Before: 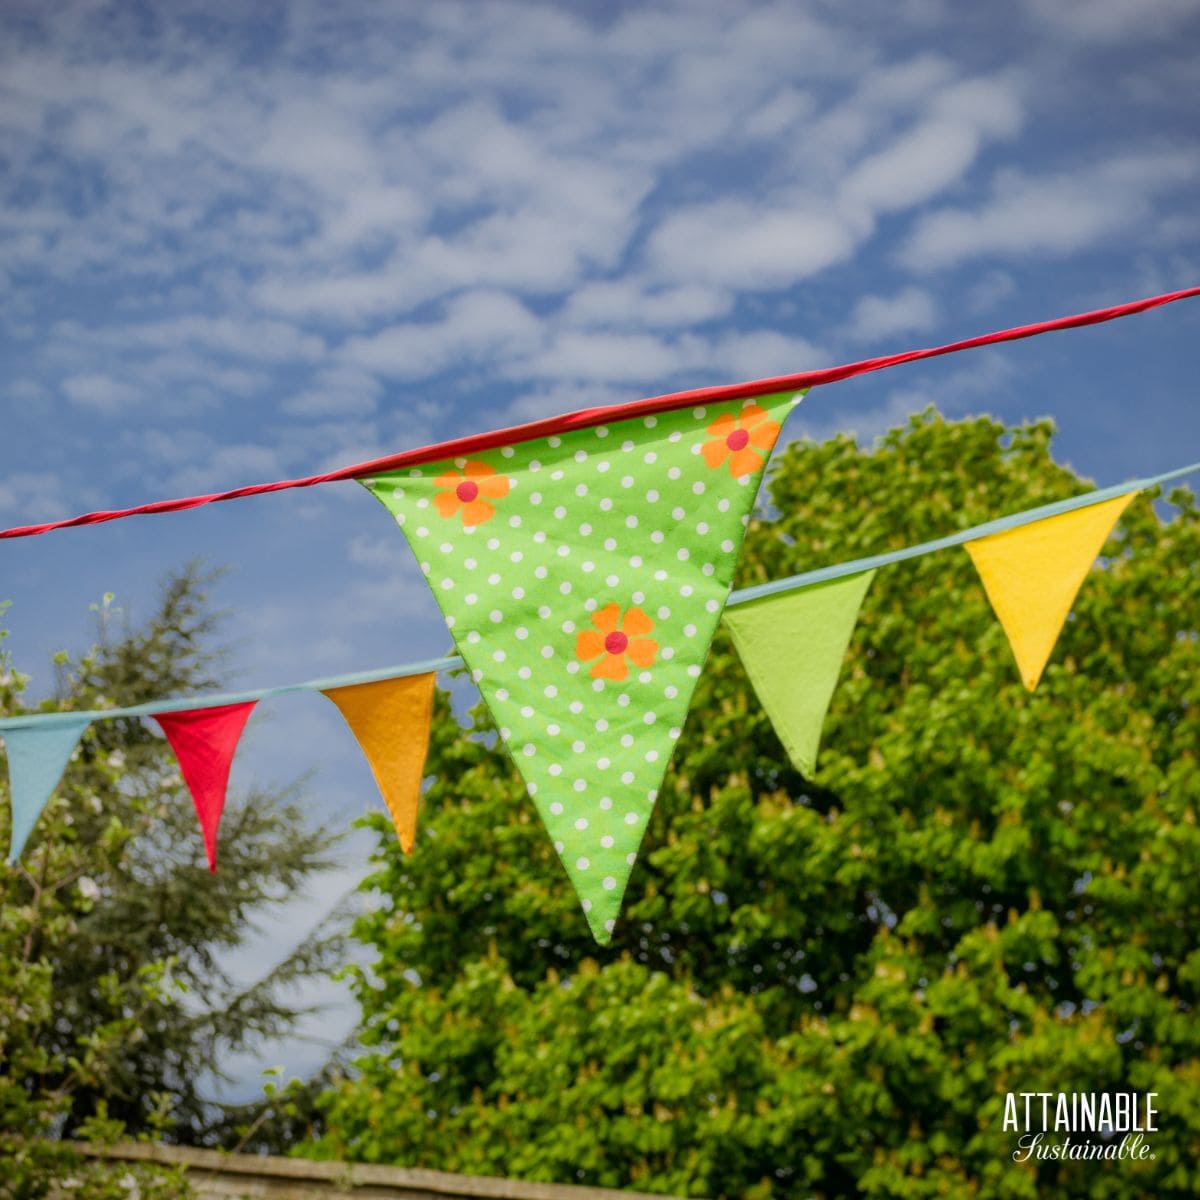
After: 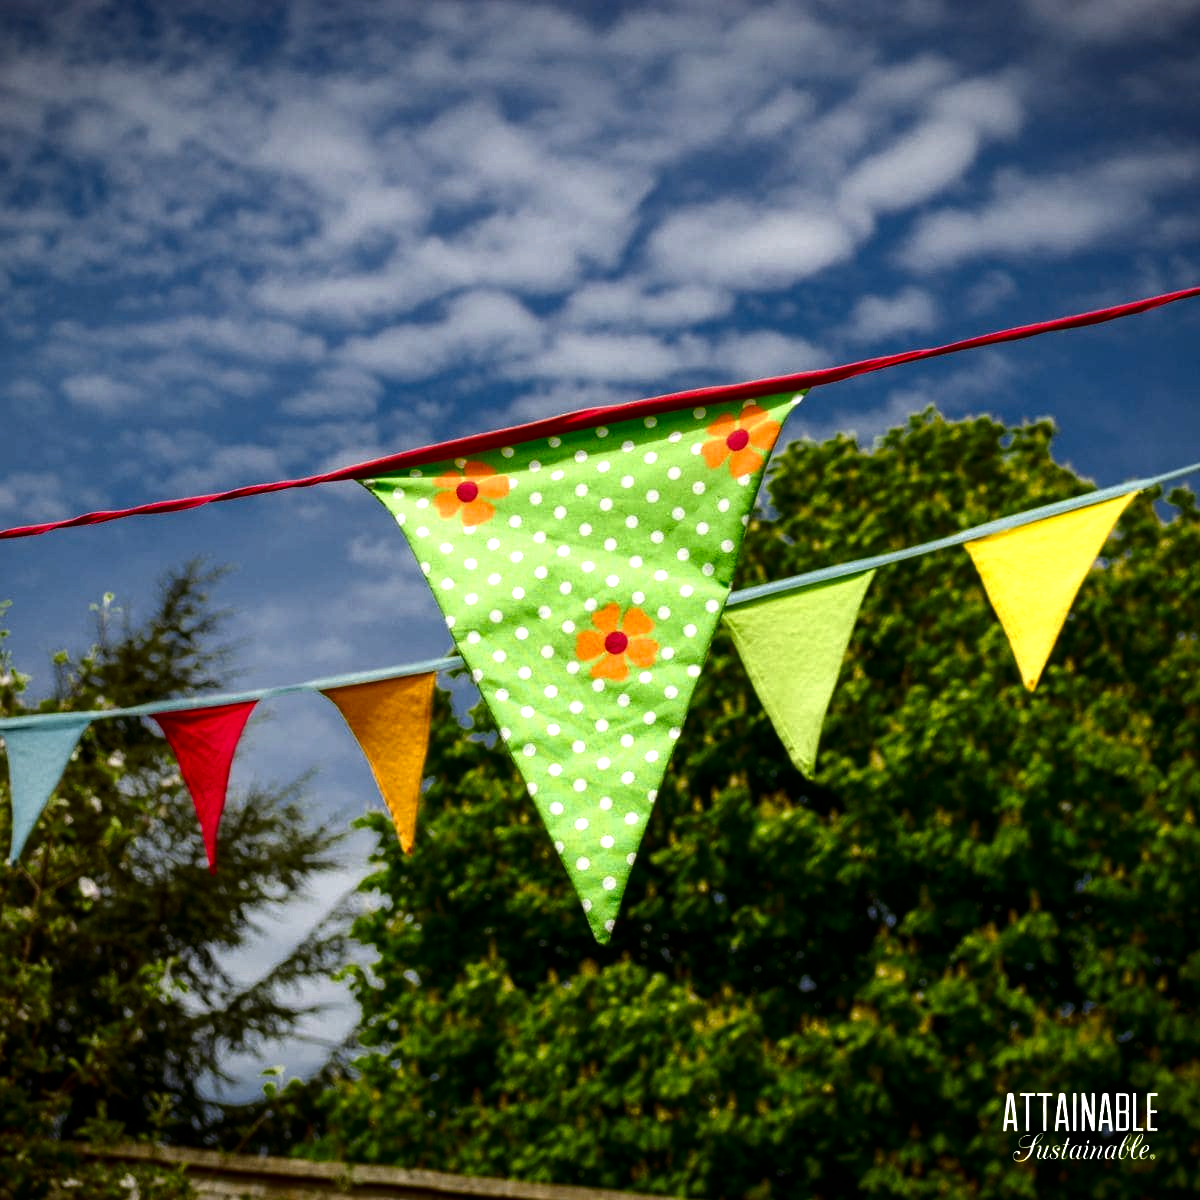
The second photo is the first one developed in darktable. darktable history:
tone equalizer: -8 EV -0.768 EV, -7 EV -0.723 EV, -6 EV -0.639 EV, -5 EV -0.399 EV, -3 EV 0.376 EV, -2 EV 0.6 EV, -1 EV 0.684 EV, +0 EV 0.749 EV, edges refinement/feathering 500, mask exposure compensation -1.57 EV, preserve details no
contrast brightness saturation: brightness -0.501
